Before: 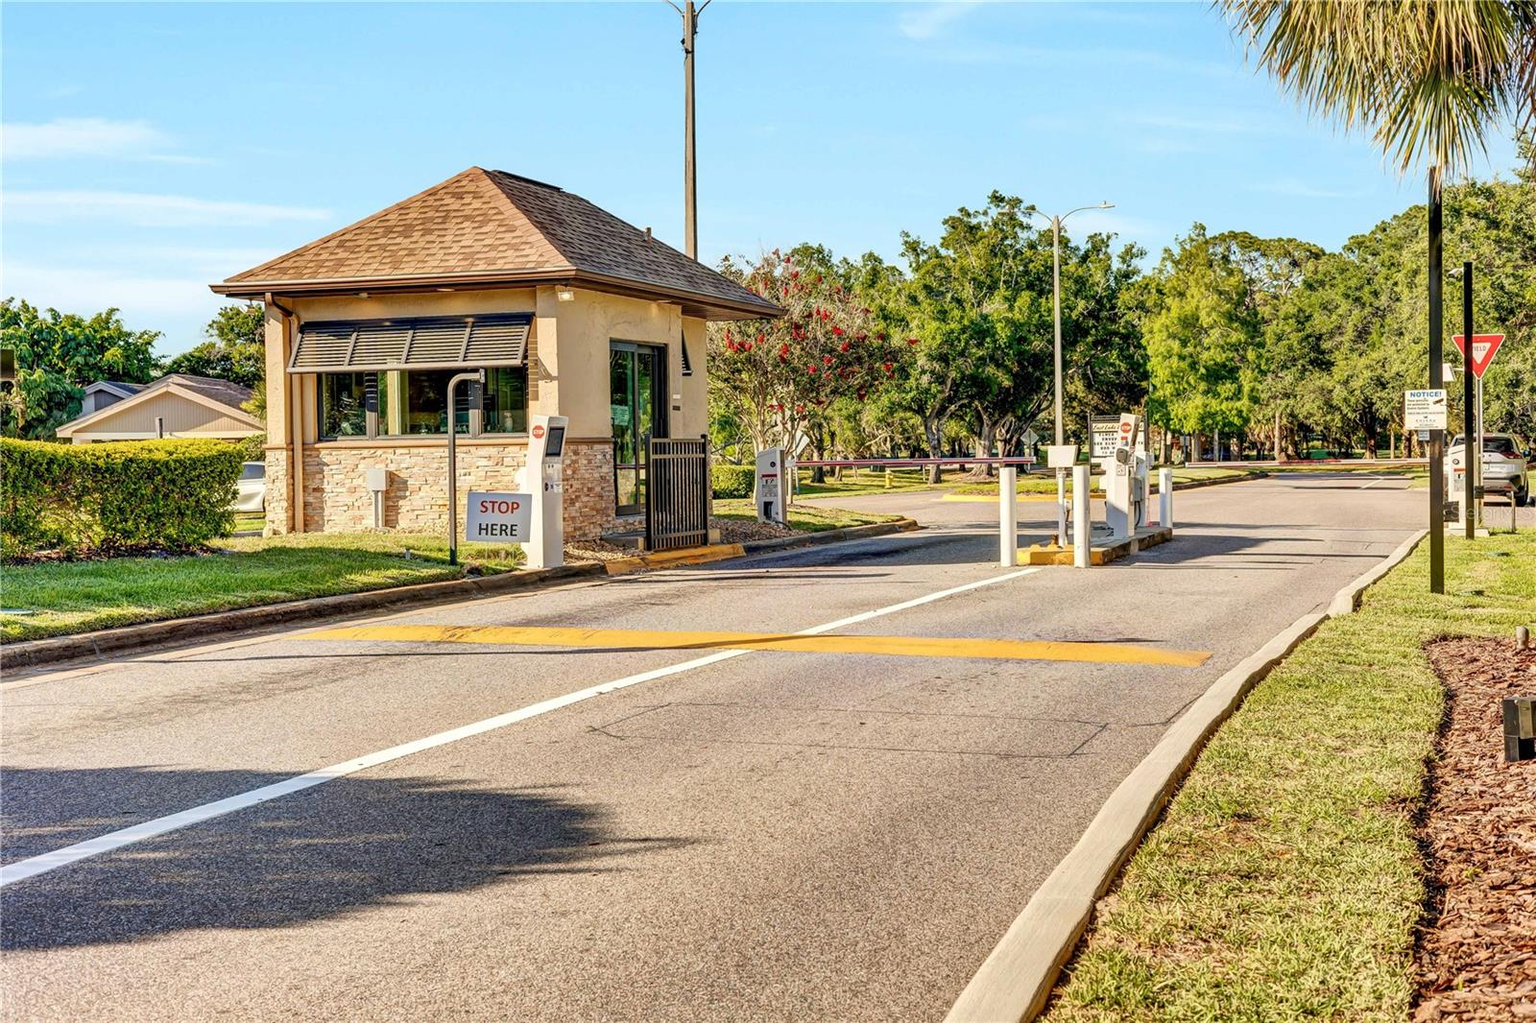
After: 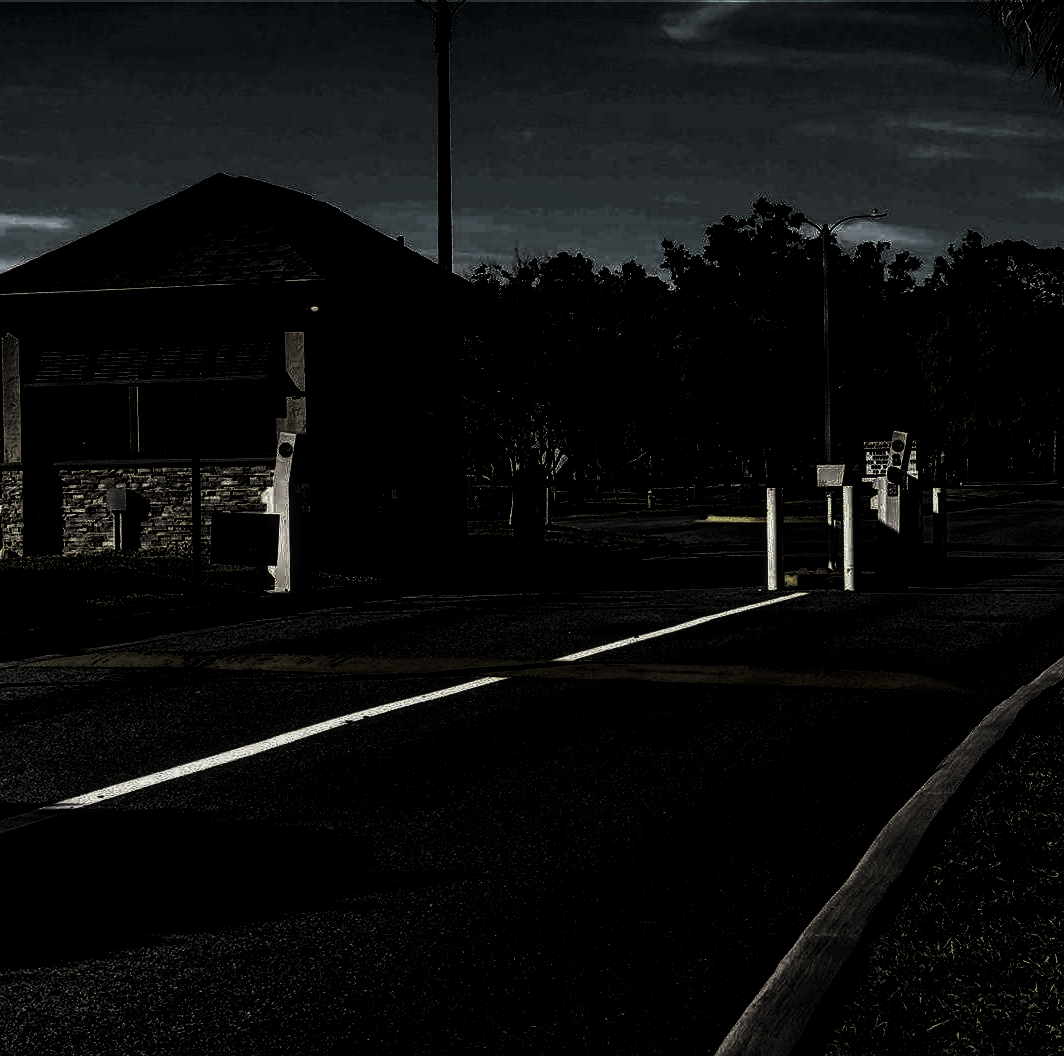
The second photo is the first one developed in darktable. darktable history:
local contrast: on, module defaults
shadows and highlights: shadows 13.09, white point adjustment 1.11, soften with gaussian
crop: left 17.218%, right 16.241%
levels: levels [0.721, 0.937, 0.997]
